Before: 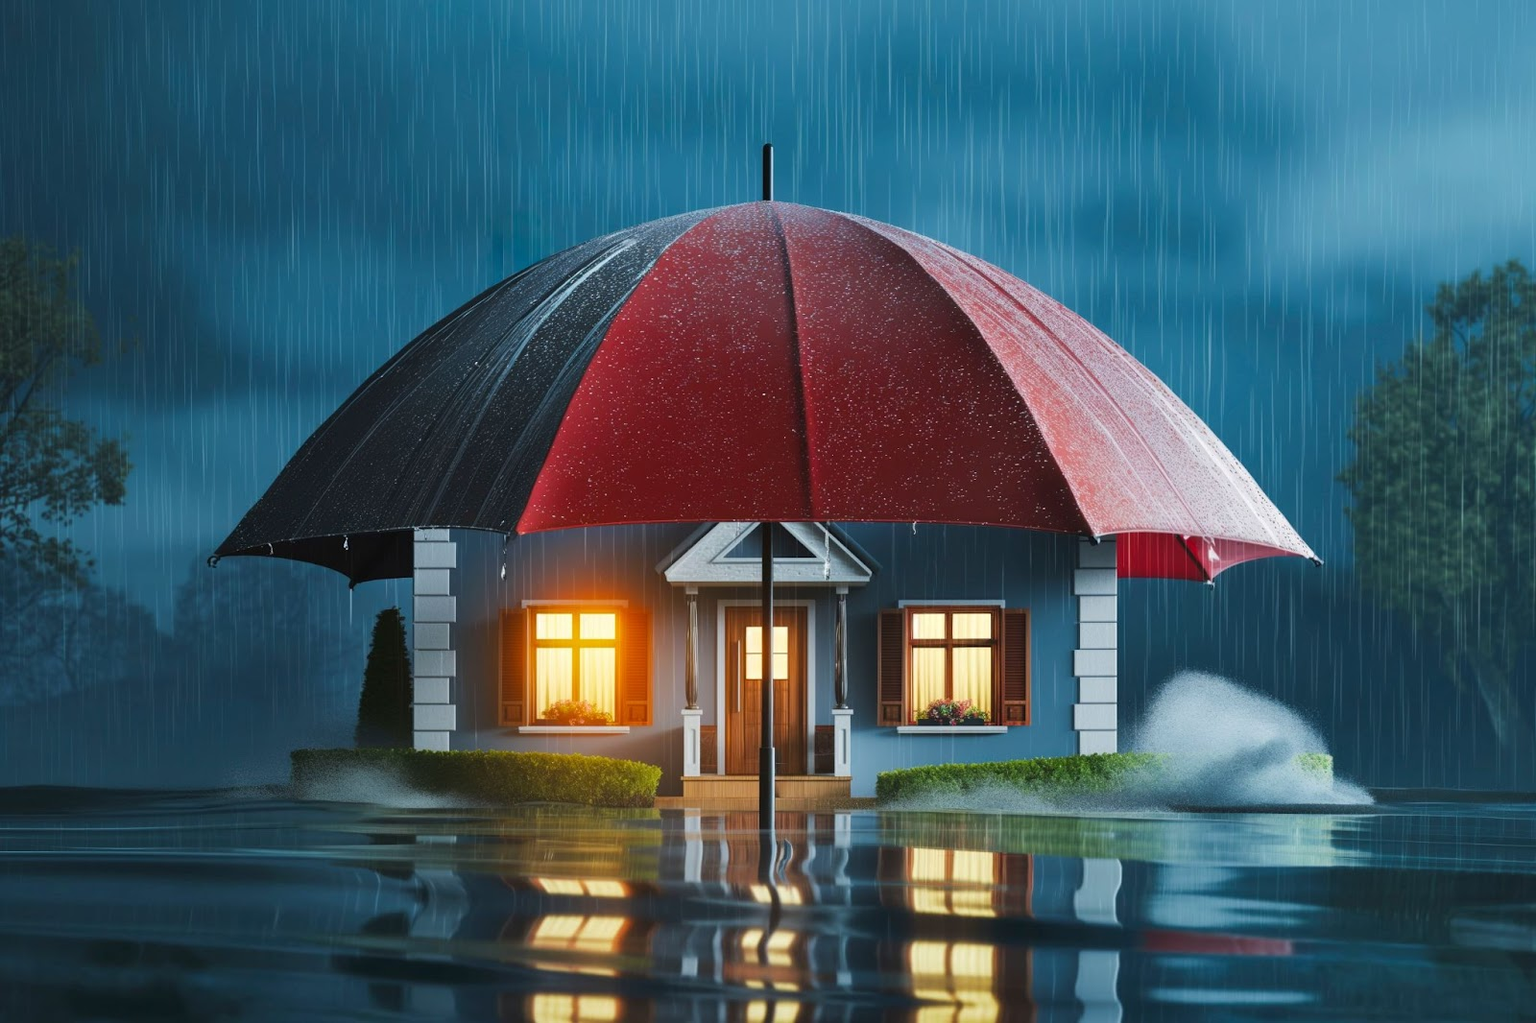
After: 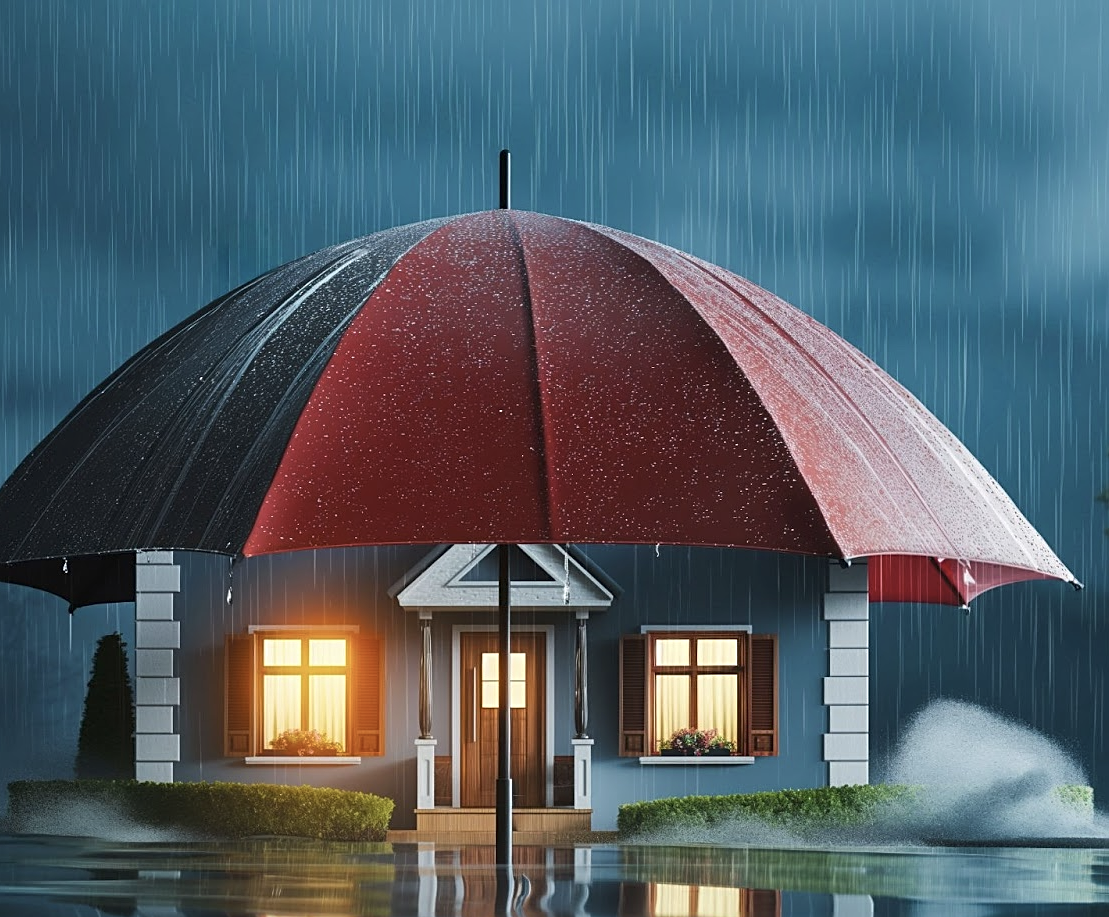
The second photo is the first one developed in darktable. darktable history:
crop: left 18.479%, right 12.2%, bottom 13.971%
contrast brightness saturation: contrast 0.06, brightness -0.01, saturation -0.23
sharpen: on, module defaults
